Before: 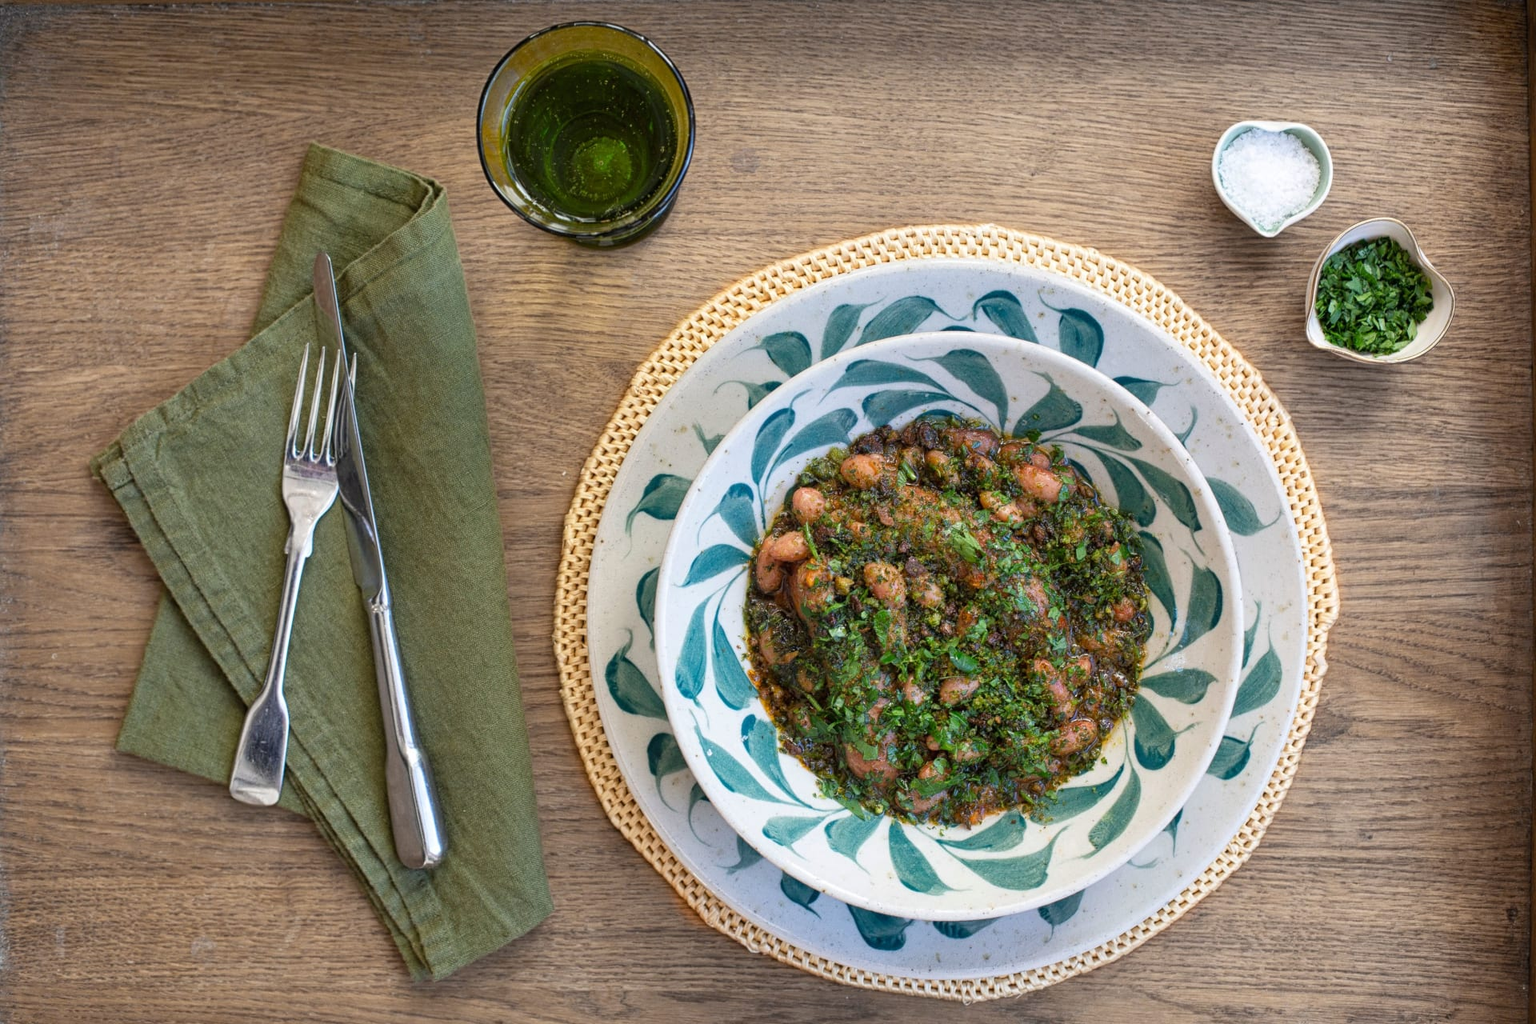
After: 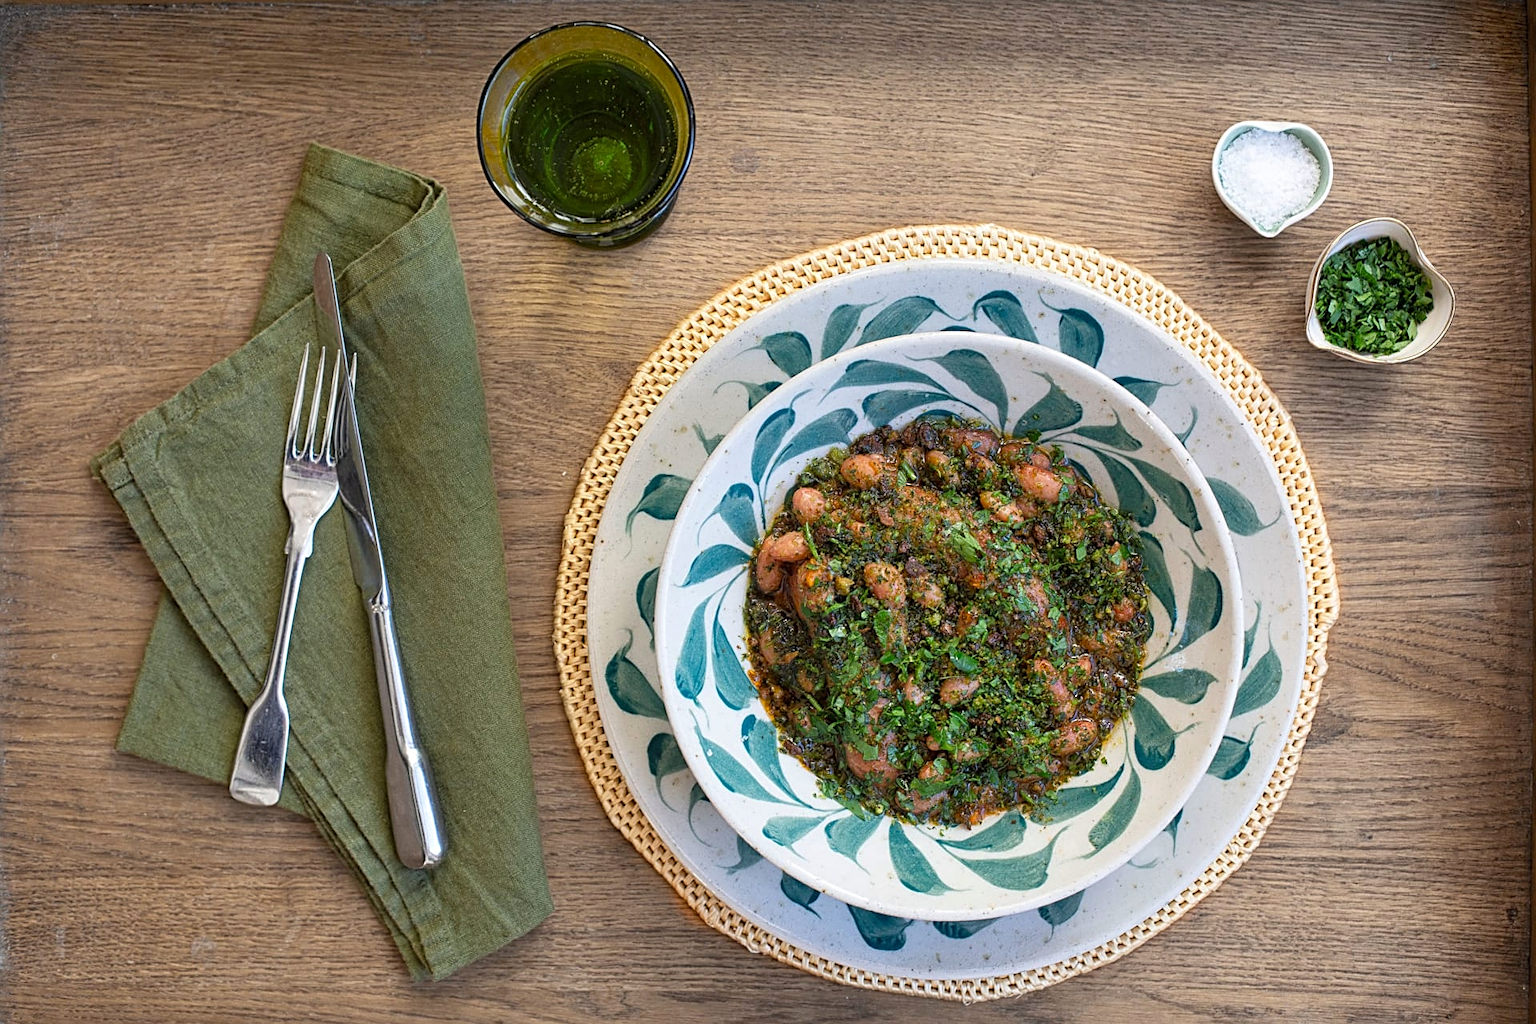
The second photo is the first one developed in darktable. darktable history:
sharpen: on, module defaults
tone equalizer: on, module defaults
color zones: curves: ch1 [(0, 0.523) (0.143, 0.545) (0.286, 0.52) (0.429, 0.506) (0.571, 0.503) (0.714, 0.503) (0.857, 0.508) (1, 0.523)]
